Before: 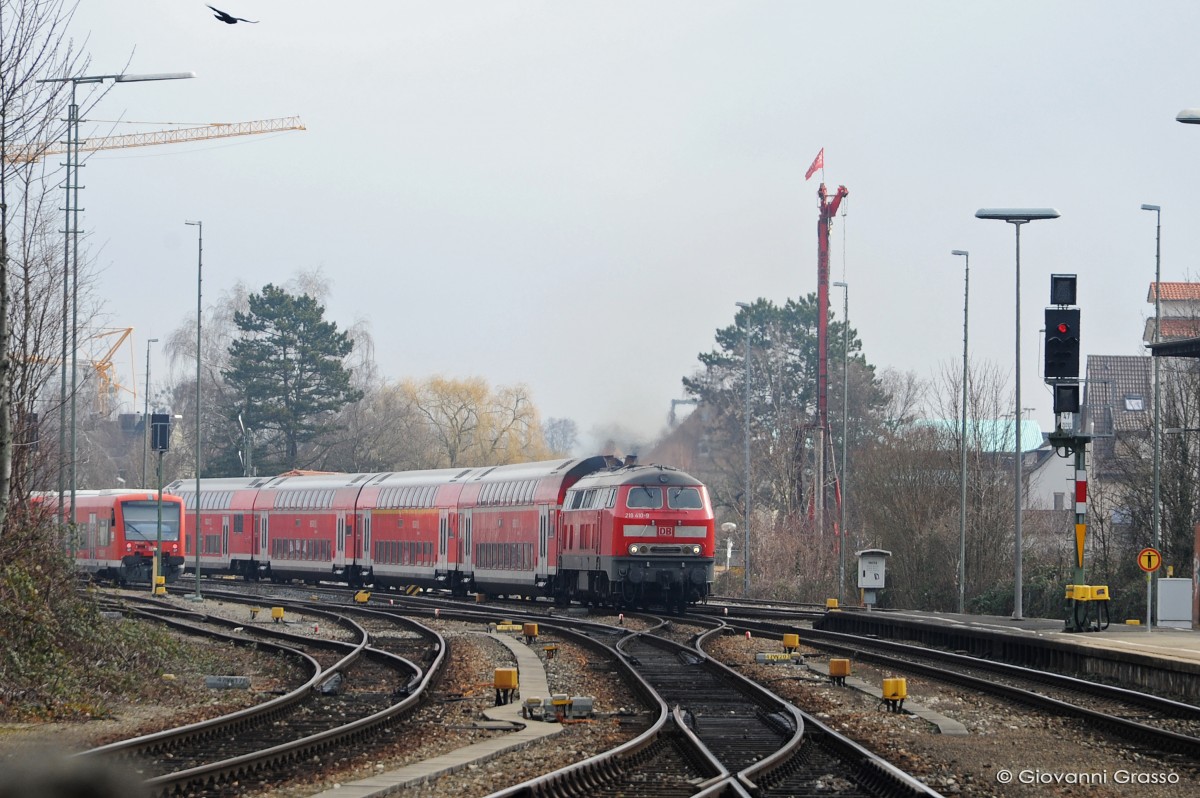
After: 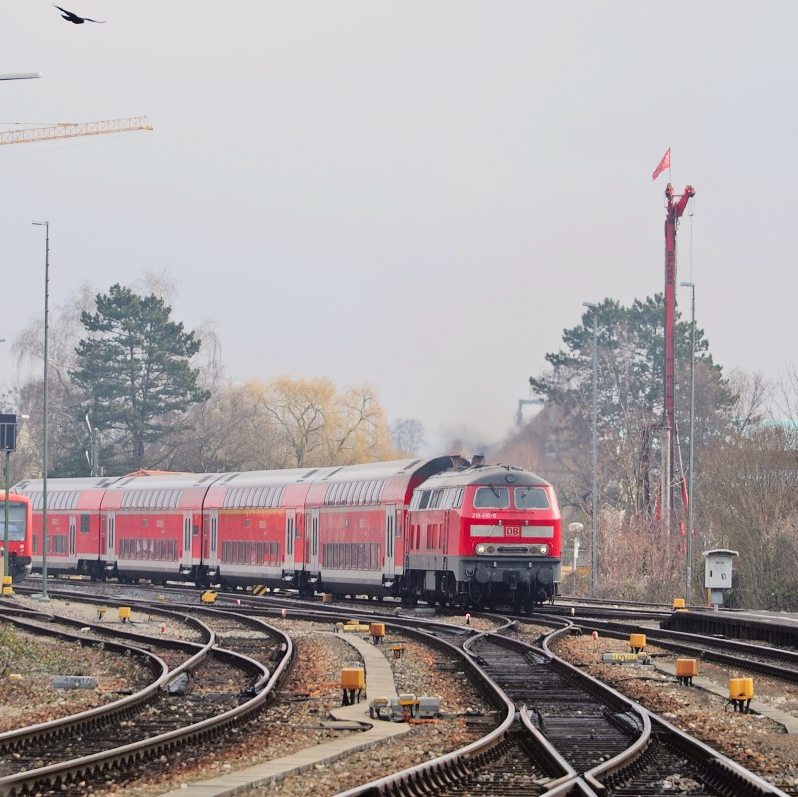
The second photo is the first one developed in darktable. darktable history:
tone curve: curves: ch0 [(0, 0.019) (0.204, 0.162) (0.491, 0.519) (0.748, 0.765) (1, 0.919)]; ch1 [(0, 0) (0.179, 0.173) (0.322, 0.32) (0.442, 0.447) (0.496, 0.504) (0.566, 0.585) (0.761, 0.803) (1, 1)]; ch2 [(0, 0) (0.434, 0.447) (0.483, 0.487) (0.555, 0.563) (0.697, 0.68) (1, 1)], color space Lab, independent channels, preserve colors none
crop and rotate: left 12.826%, right 20.635%
tone equalizer: -7 EV 0.153 EV, -6 EV 0.583 EV, -5 EV 1.13 EV, -4 EV 1.33 EV, -3 EV 1.12 EV, -2 EV 0.6 EV, -1 EV 0.146 EV
